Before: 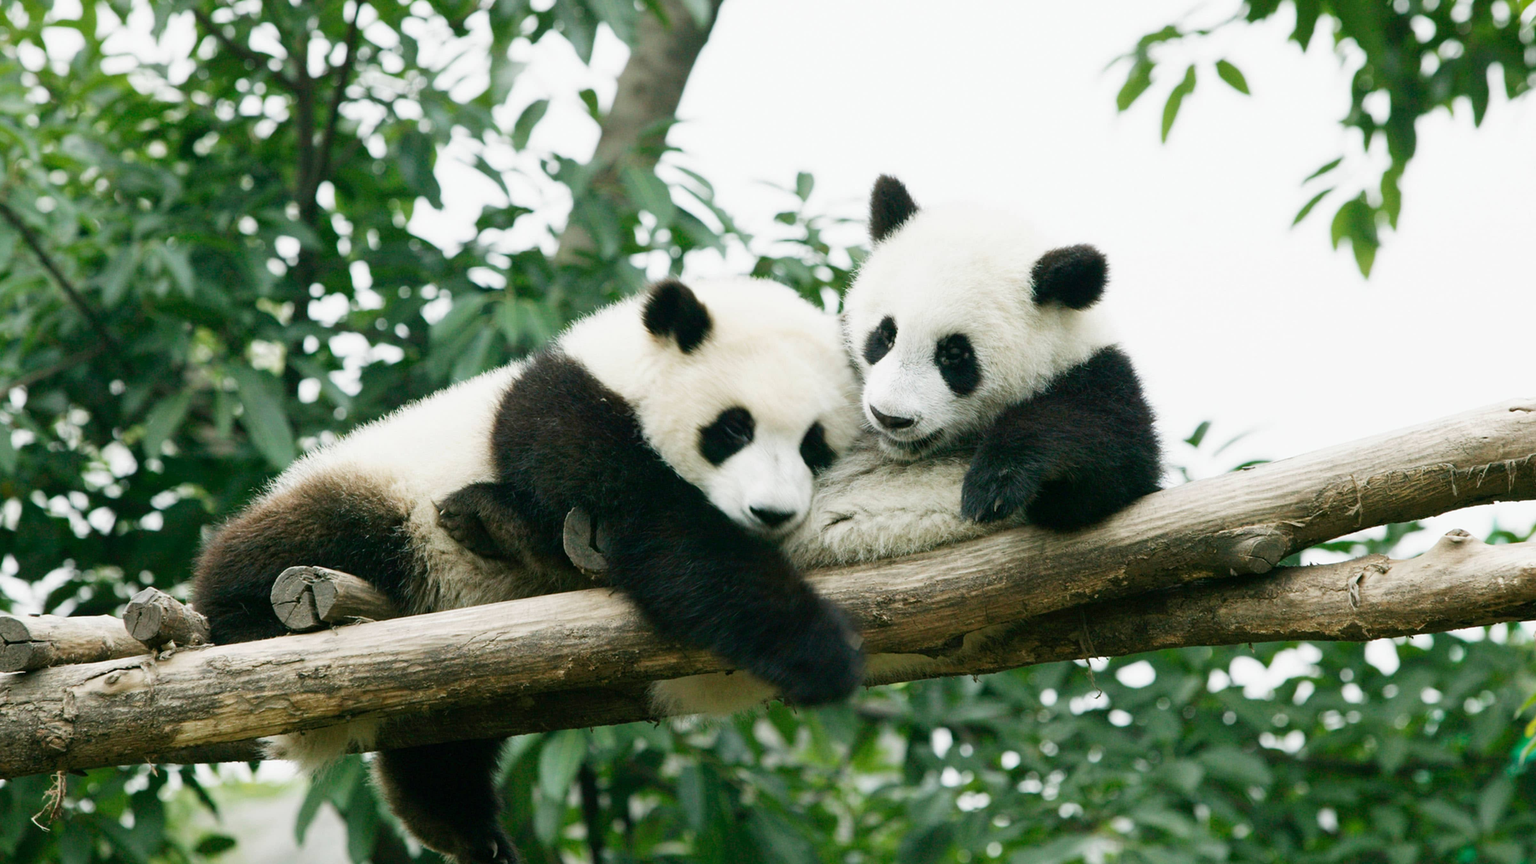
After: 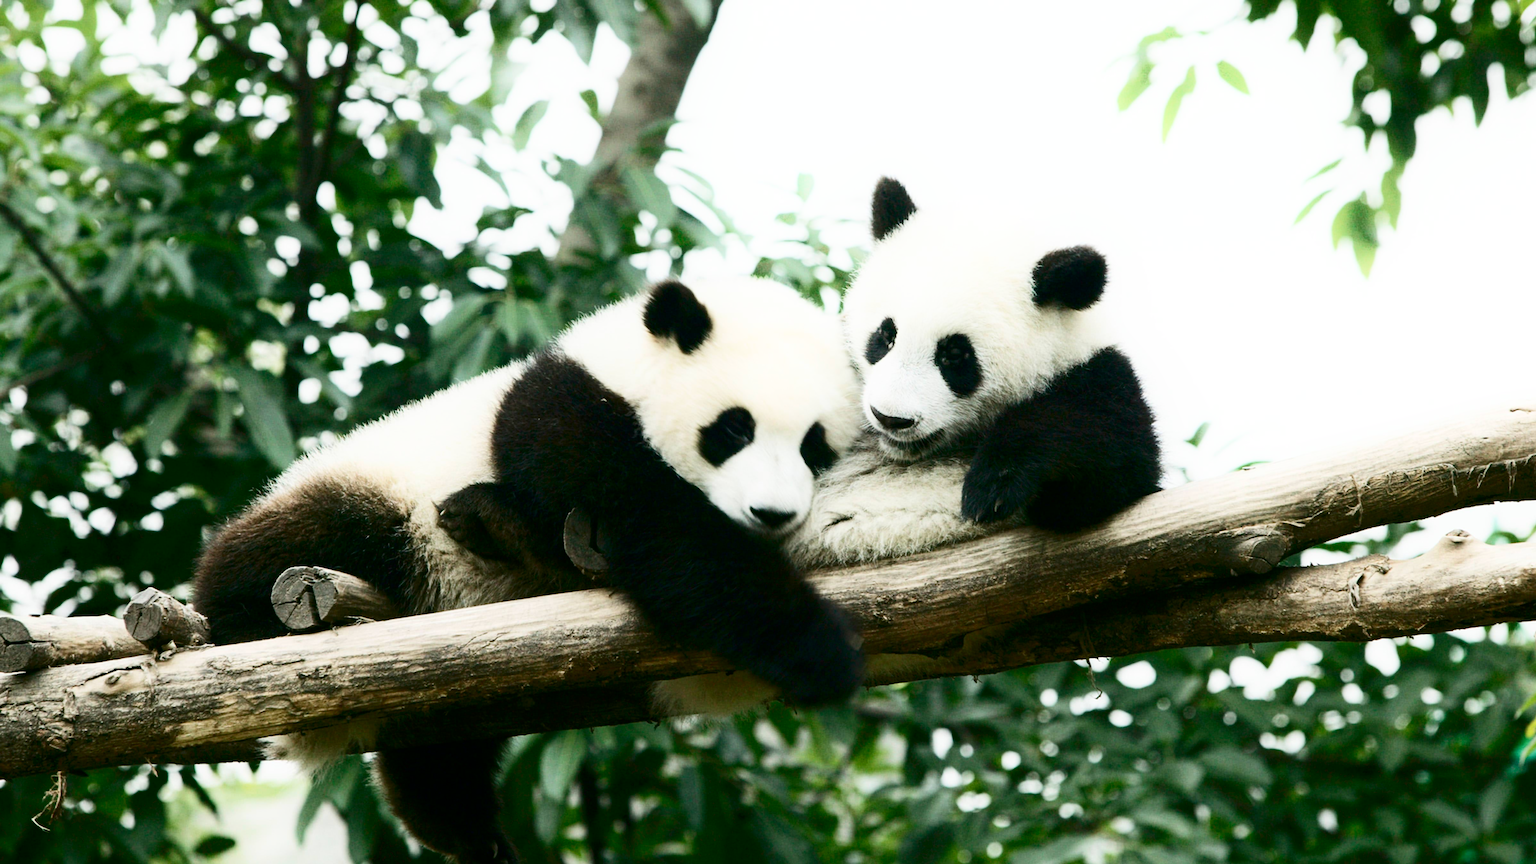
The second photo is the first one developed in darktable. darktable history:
shadows and highlights: shadows -38.74, highlights 62.7, soften with gaussian
contrast brightness saturation: contrast 0.297
